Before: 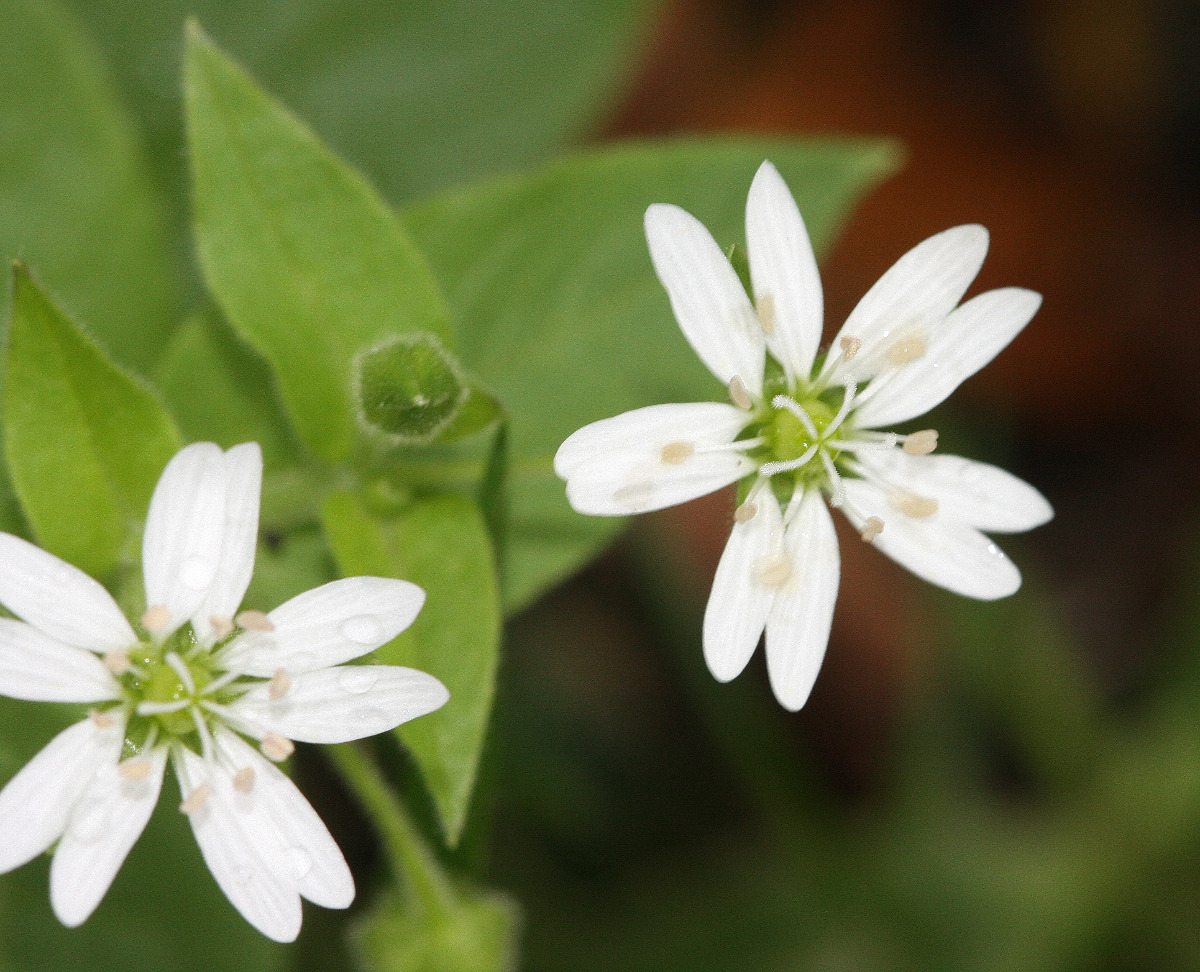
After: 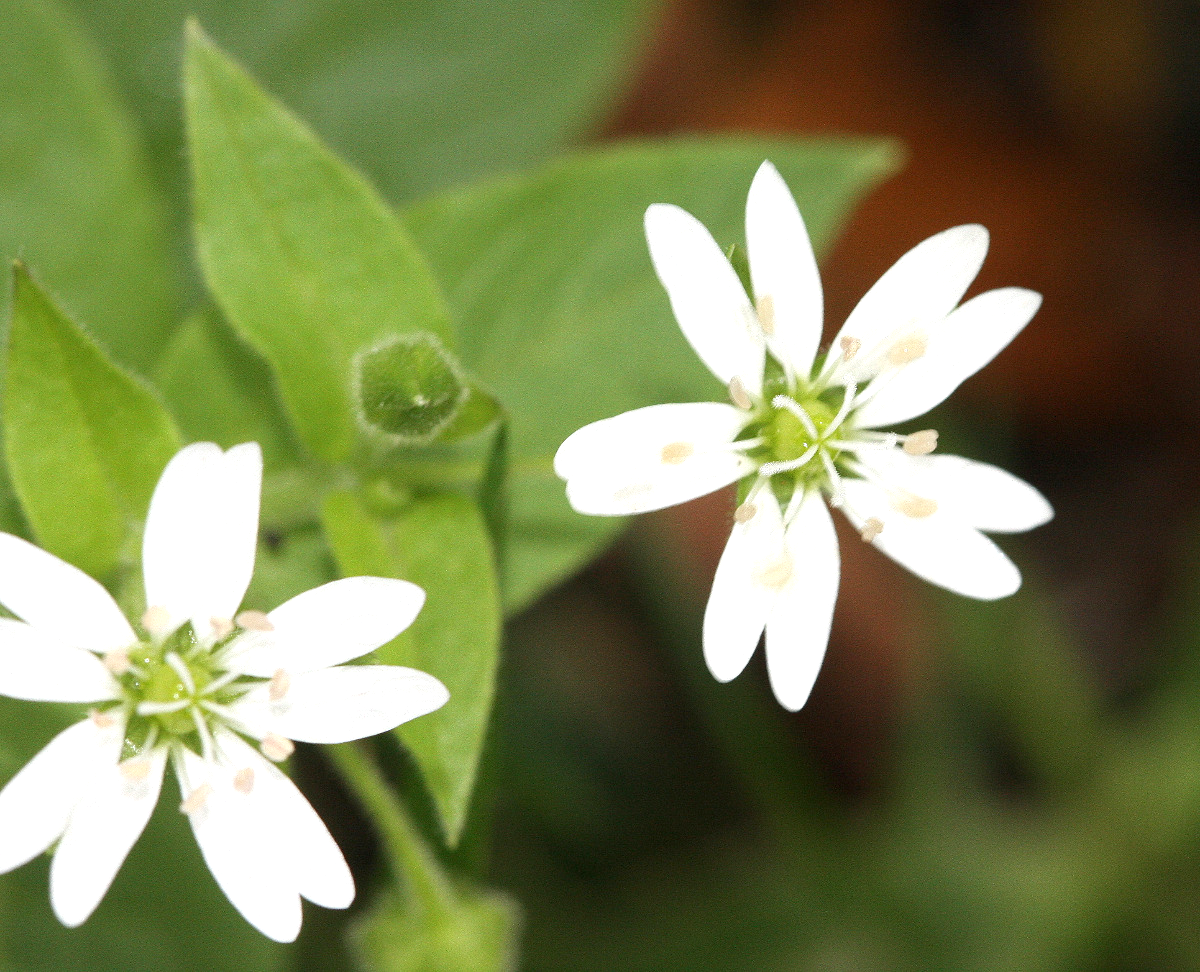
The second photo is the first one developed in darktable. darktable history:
exposure: black level correction 0.001, exposure 0.5 EV, compensate exposure bias true, compensate highlight preservation false
color balance: output saturation 98.5%
